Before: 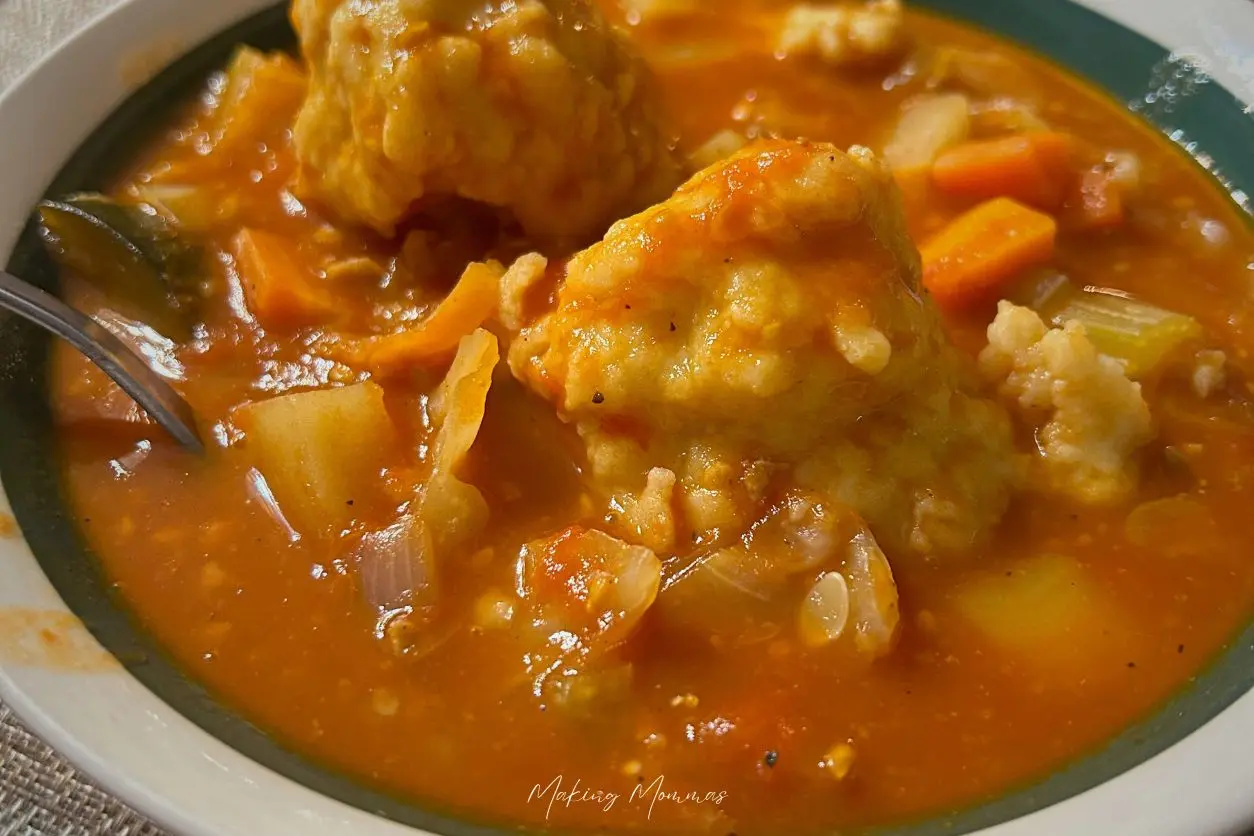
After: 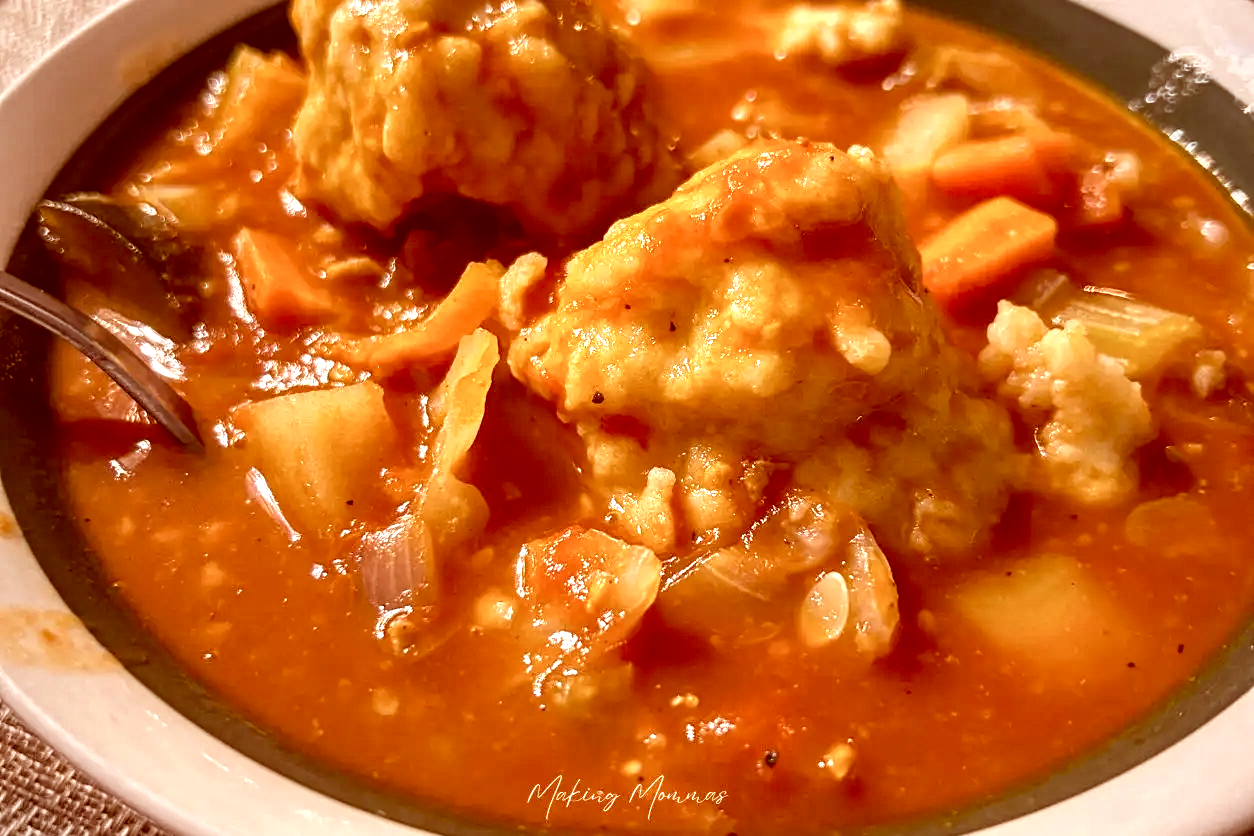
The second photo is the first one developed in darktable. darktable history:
color correction: highlights a* 9.03, highlights b* 8.71, shadows a* 40, shadows b* 40, saturation 0.8
exposure: black level correction 0, exposure 0.5 EV, compensate highlight preservation false
local contrast: detail 160%
